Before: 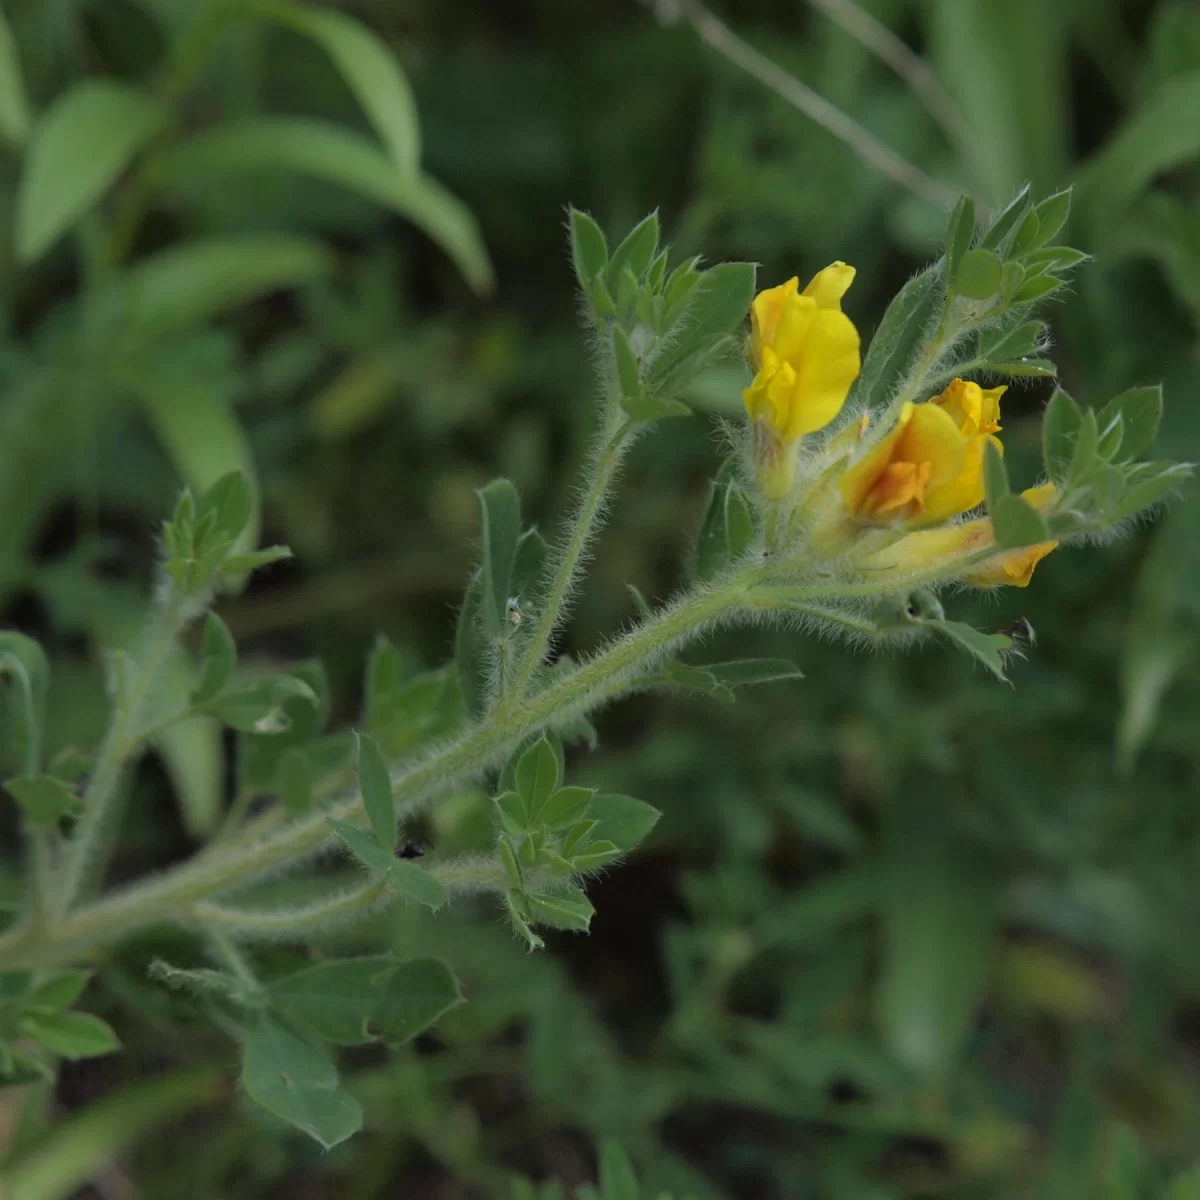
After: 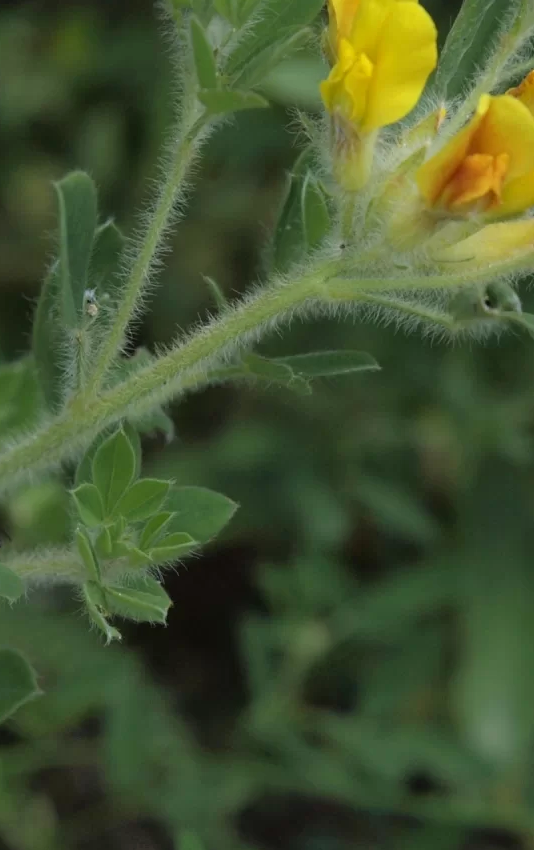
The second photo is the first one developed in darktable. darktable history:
exposure: exposure 0.203 EV, compensate highlight preservation false
crop: left 35.311%, top 25.742%, right 20.127%, bottom 3.354%
